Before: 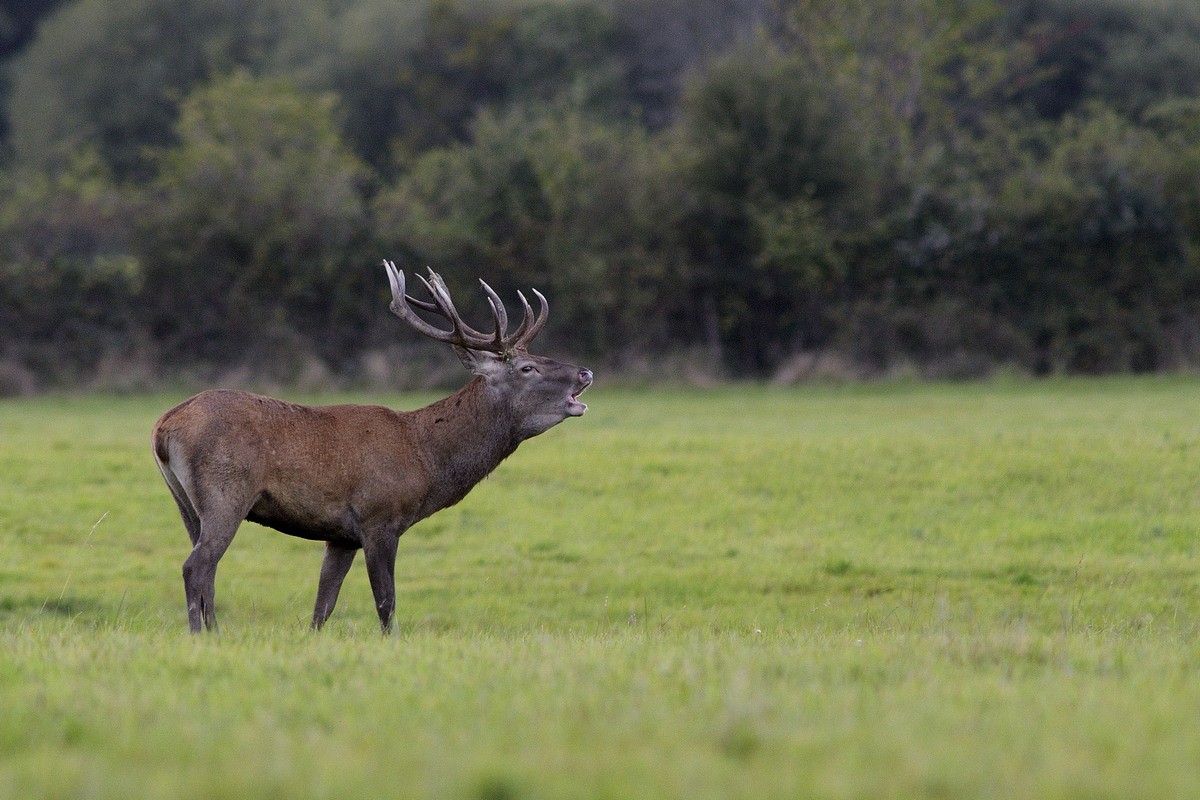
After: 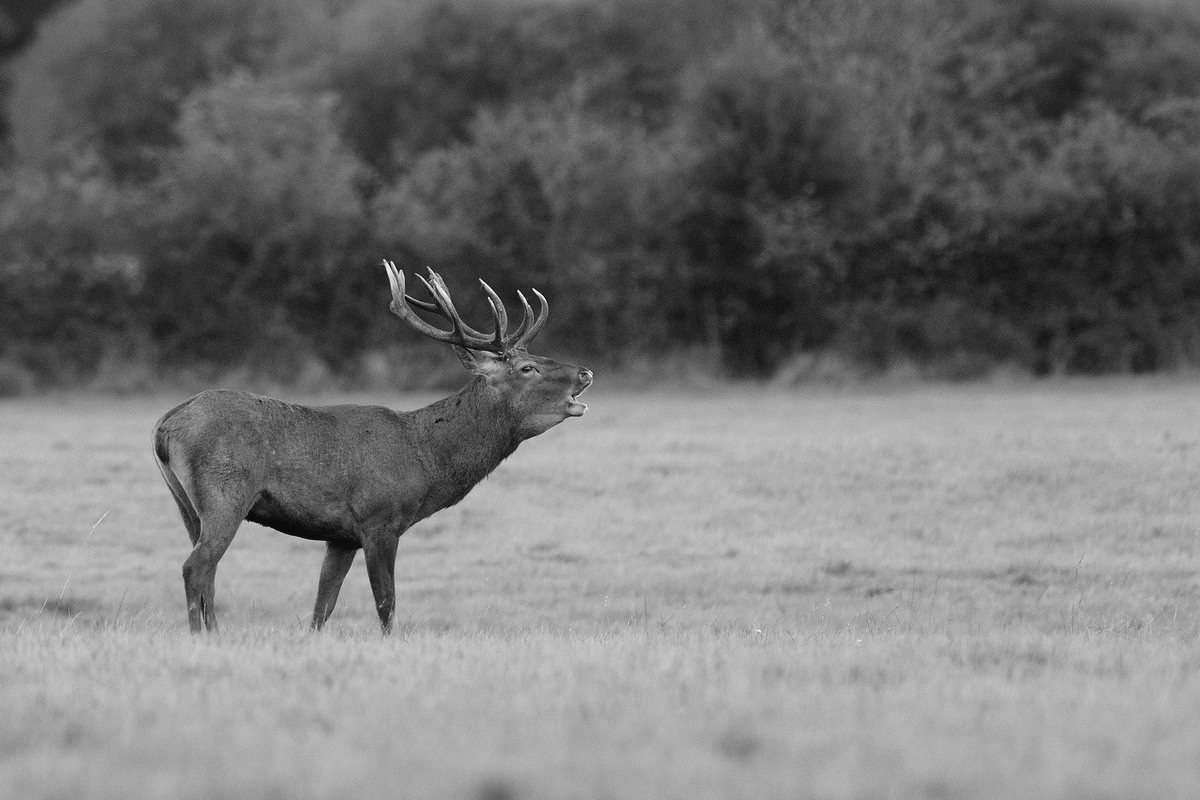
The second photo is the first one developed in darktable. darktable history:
exposure: exposure 0.3 EV, compensate highlight preservation false
white balance: red 0.967, blue 1.049
bloom: on, module defaults
monochrome: on, module defaults
